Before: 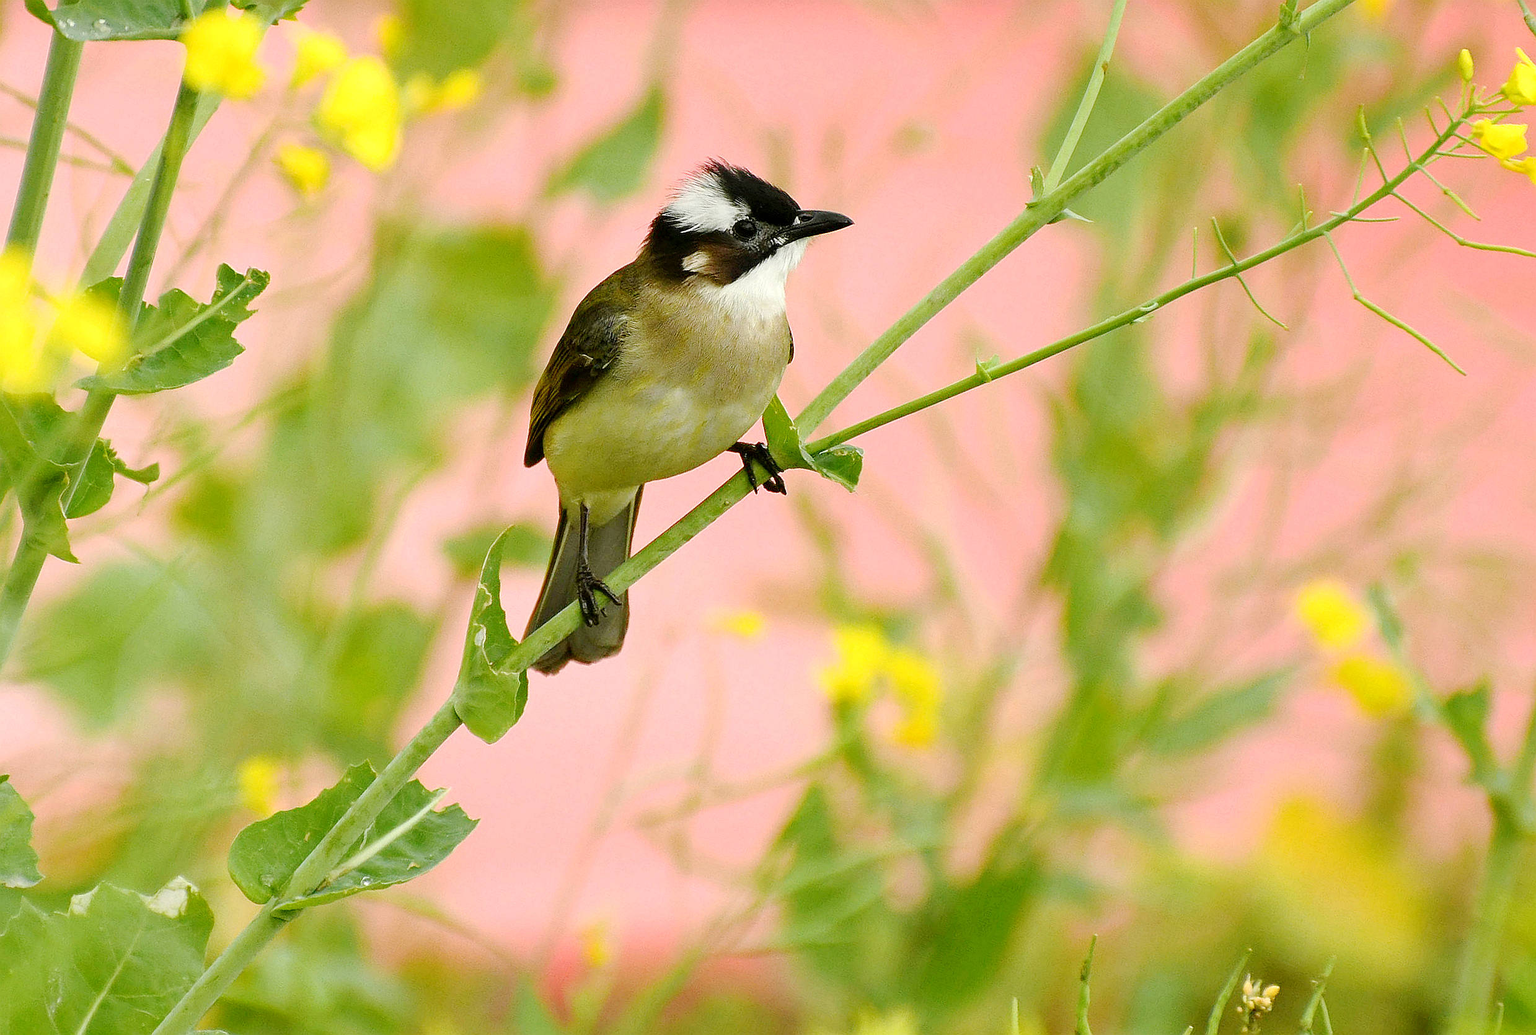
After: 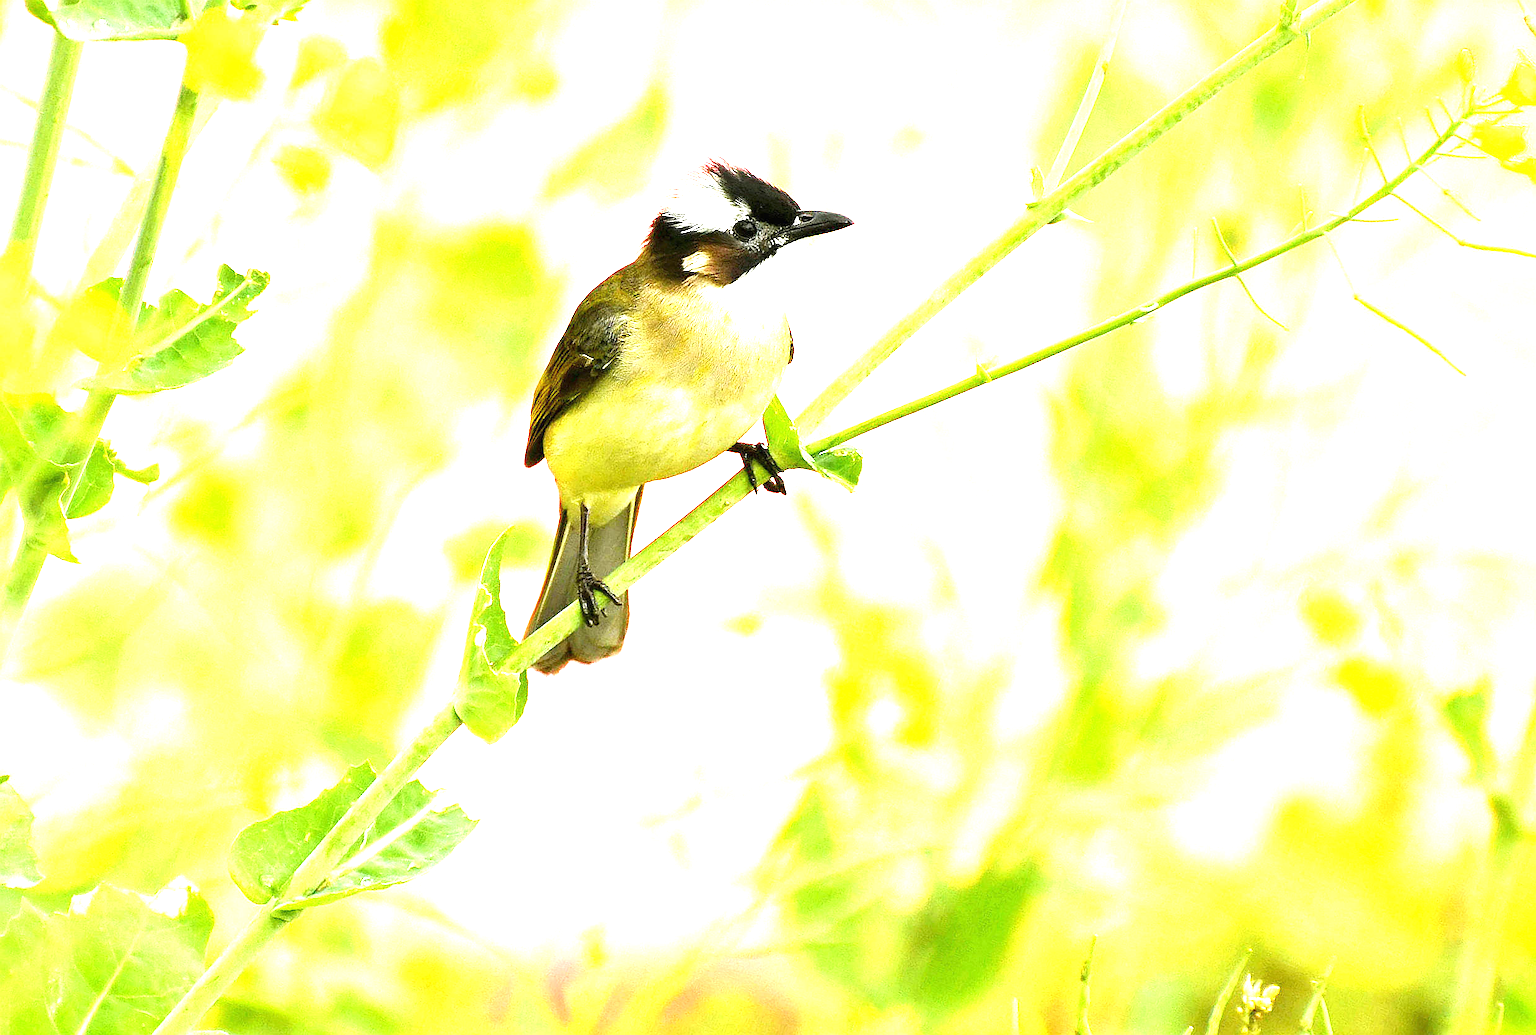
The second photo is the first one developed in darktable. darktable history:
exposure: black level correction 0, exposure 1.738 EV, compensate highlight preservation false
